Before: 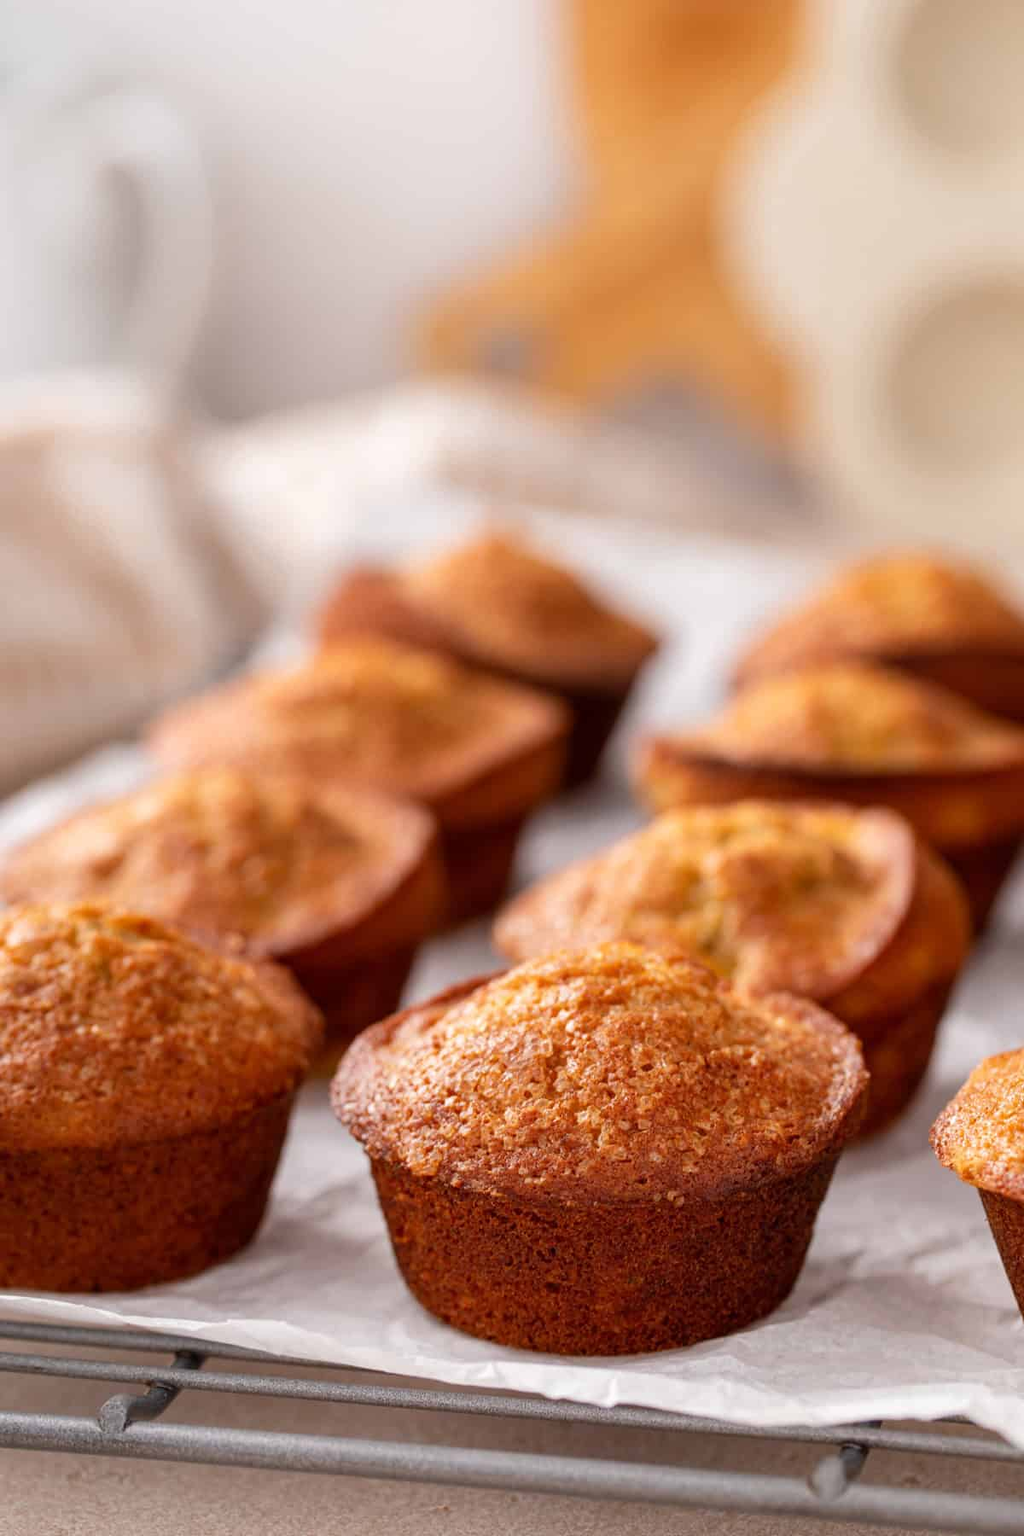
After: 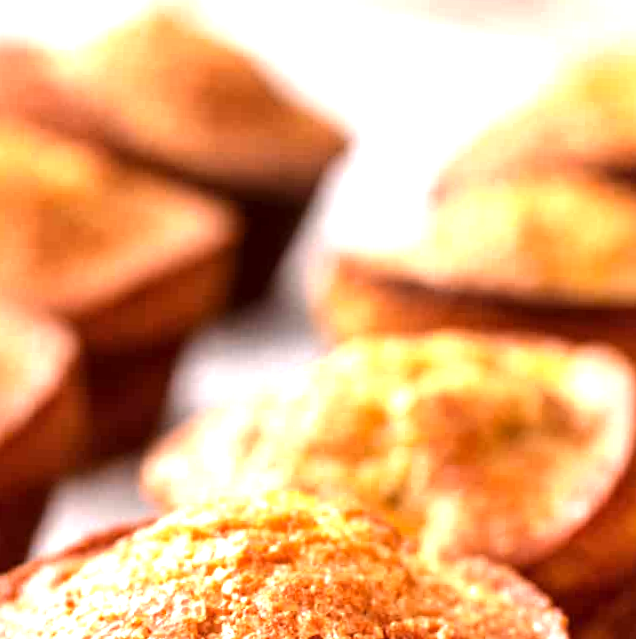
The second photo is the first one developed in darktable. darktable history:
crop: left 36.607%, top 34.735%, right 13.146%, bottom 30.611%
exposure: black level correction 0, exposure 0.877 EV, compensate exposure bias true, compensate highlight preservation false
local contrast: mode bilateral grid, contrast 20, coarseness 50, detail 120%, midtone range 0.2
tone equalizer: -8 EV -0.417 EV, -7 EV -0.389 EV, -6 EV -0.333 EV, -5 EV -0.222 EV, -3 EV 0.222 EV, -2 EV 0.333 EV, -1 EV 0.389 EV, +0 EV 0.417 EV, edges refinement/feathering 500, mask exposure compensation -1.57 EV, preserve details no
rotate and perspective: rotation 2.17°, automatic cropping off
